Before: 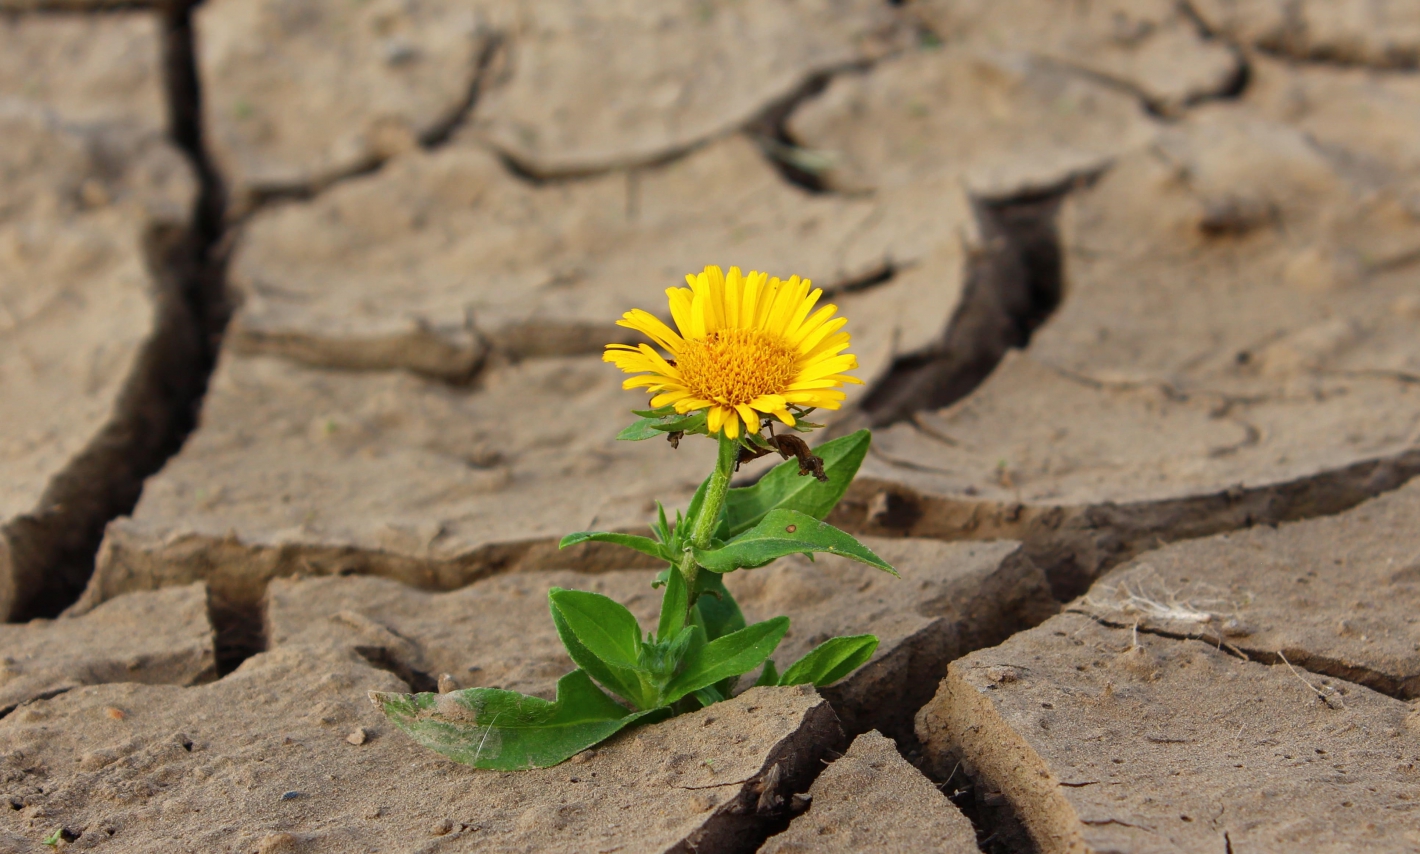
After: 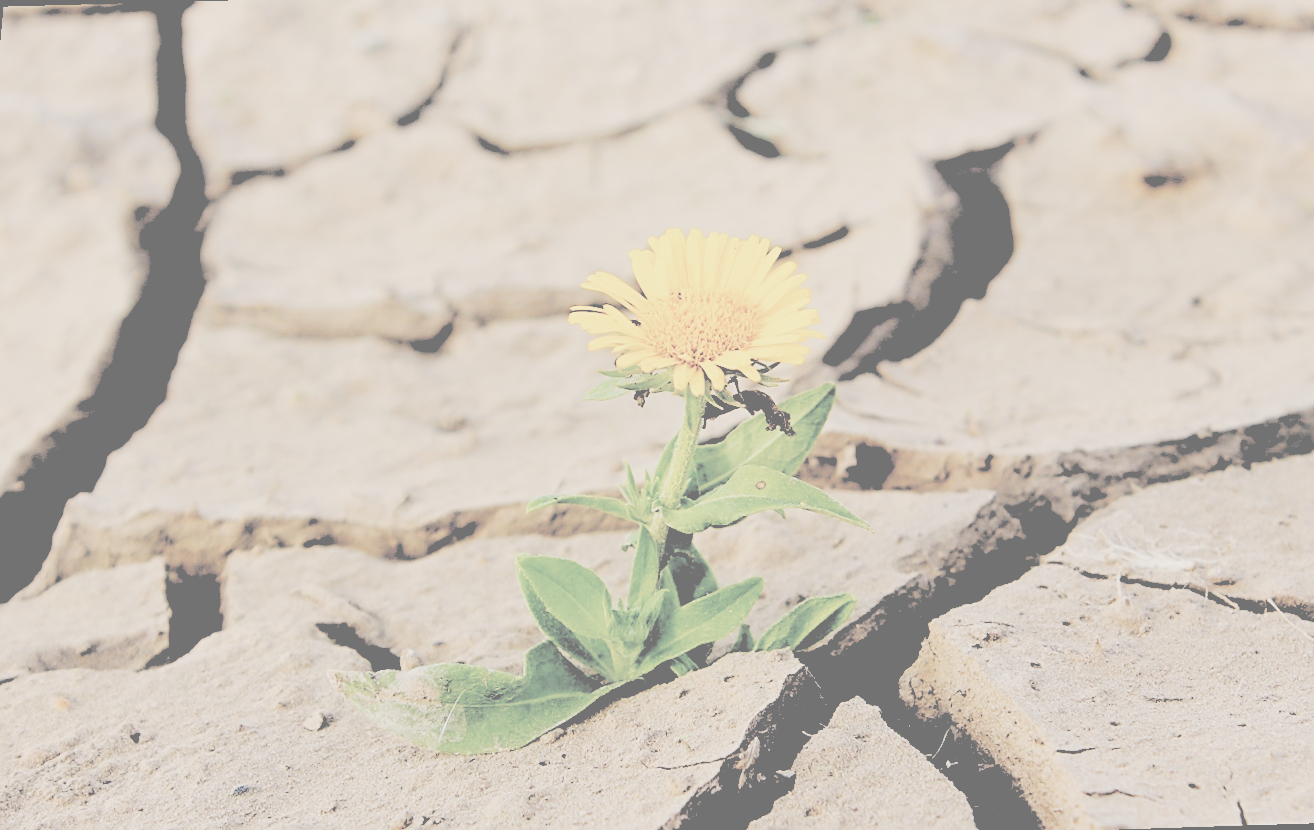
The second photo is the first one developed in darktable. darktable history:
exposure: black level correction 0.029, exposure -0.073 EV, compensate highlight preservation false
contrast brightness saturation: contrast -0.32, brightness 0.75, saturation -0.78
color balance rgb: shadows lift › chroma 2%, shadows lift › hue 247.2°, power › chroma 0.3%, power › hue 25.2°, highlights gain › chroma 3%, highlights gain › hue 60°, global offset › luminance 2%, perceptual saturation grading › global saturation 20%, perceptual saturation grading › highlights -20%, perceptual saturation grading › shadows 30%
base curve: curves: ch0 [(0, 0) (0.036, 0.025) (0.121, 0.166) (0.206, 0.329) (0.605, 0.79) (1, 1)], preserve colors none
sharpen: on, module defaults
rgb levels: levels [[0.027, 0.429, 0.996], [0, 0.5, 1], [0, 0.5, 1]]
rotate and perspective: rotation -1.68°, lens shift (vertical) -0.146, crop left 0.049, crop right 0.912, crop top 0.032, crop bottom 0.96
